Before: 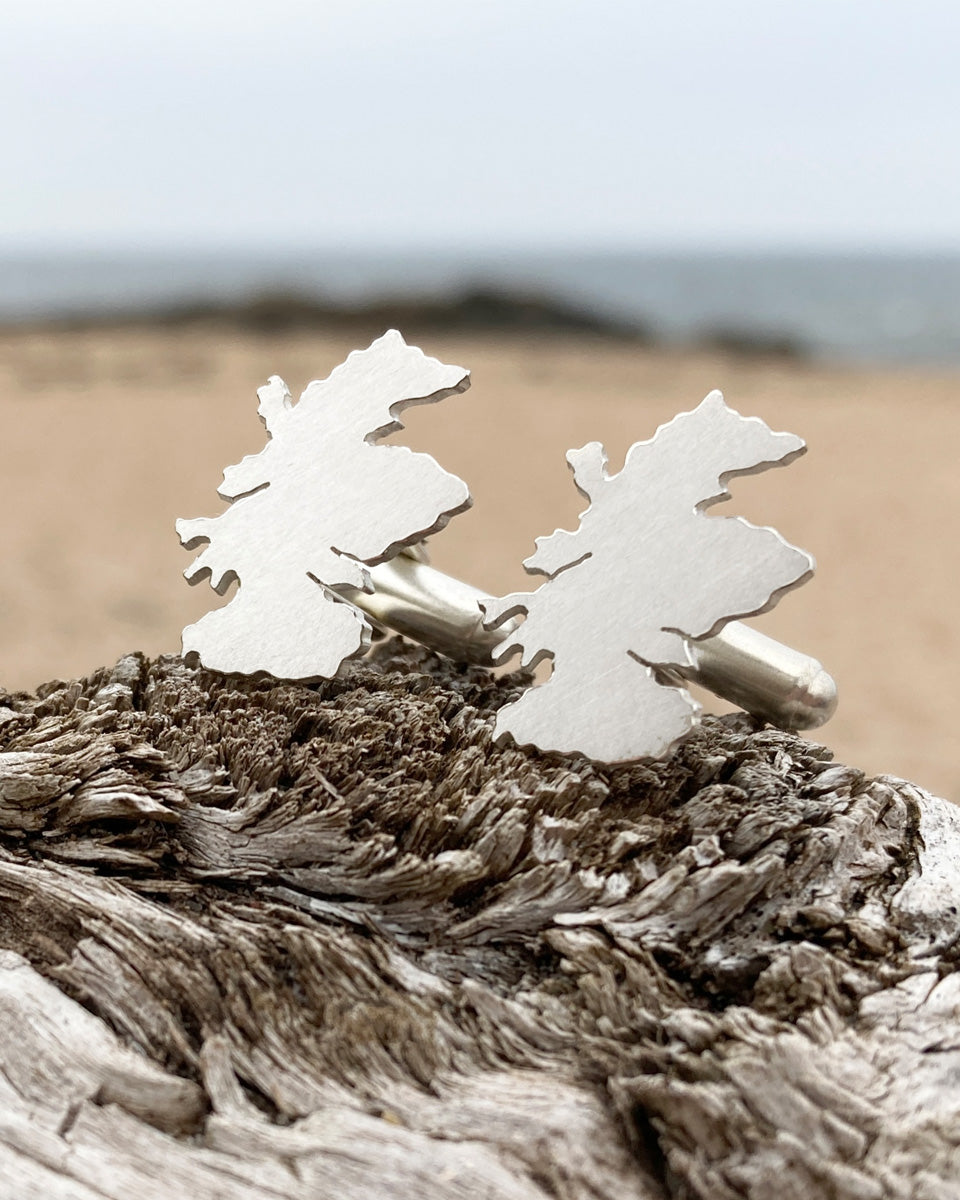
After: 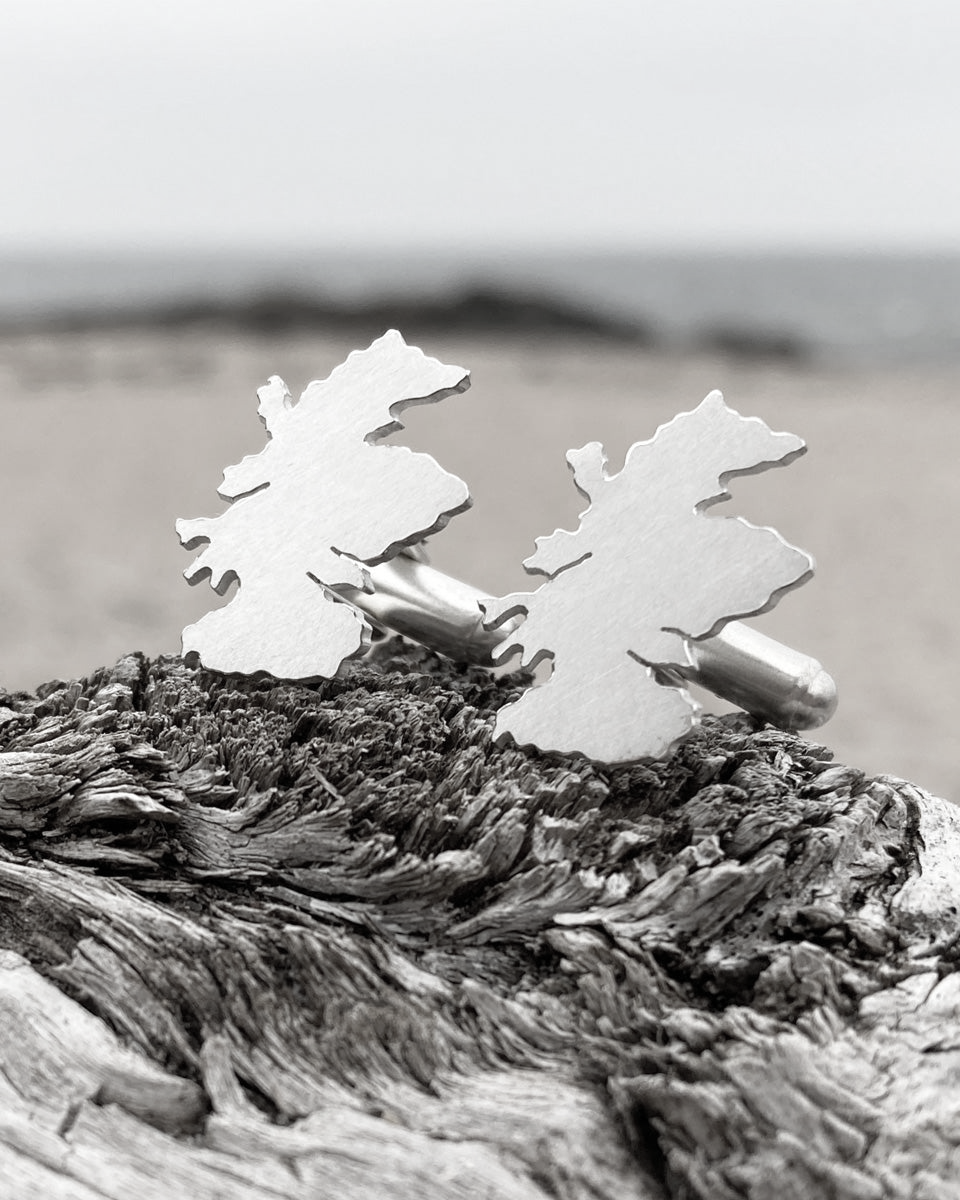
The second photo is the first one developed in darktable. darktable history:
color correction: saturation 0.2
tone equalizer: on, module defaults
